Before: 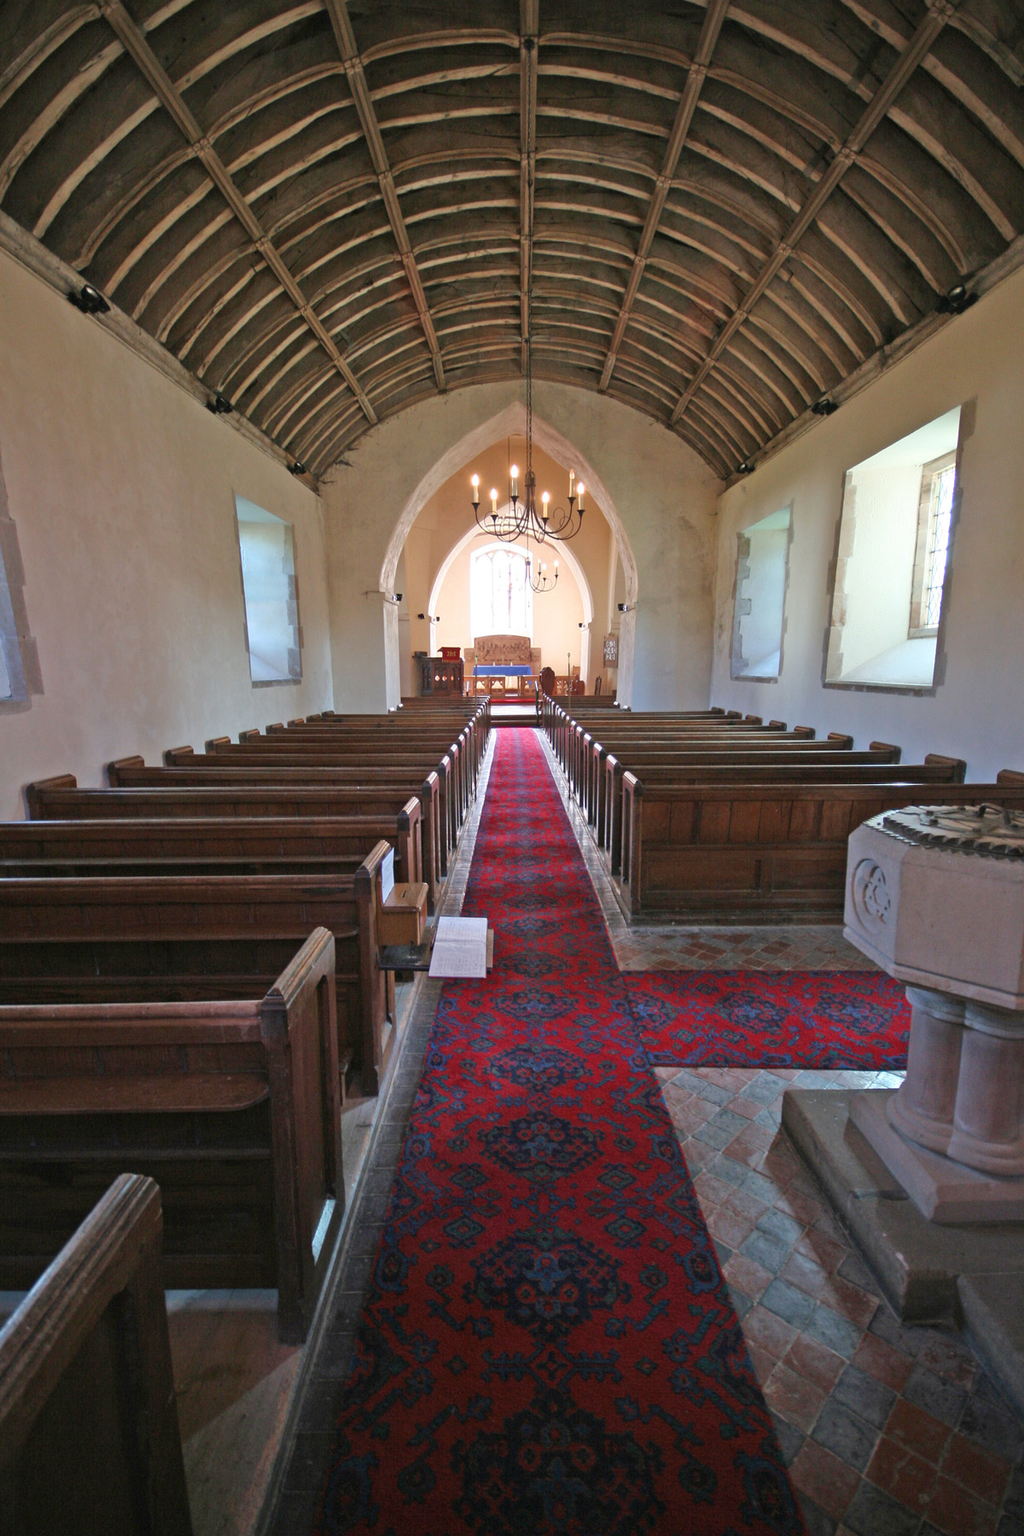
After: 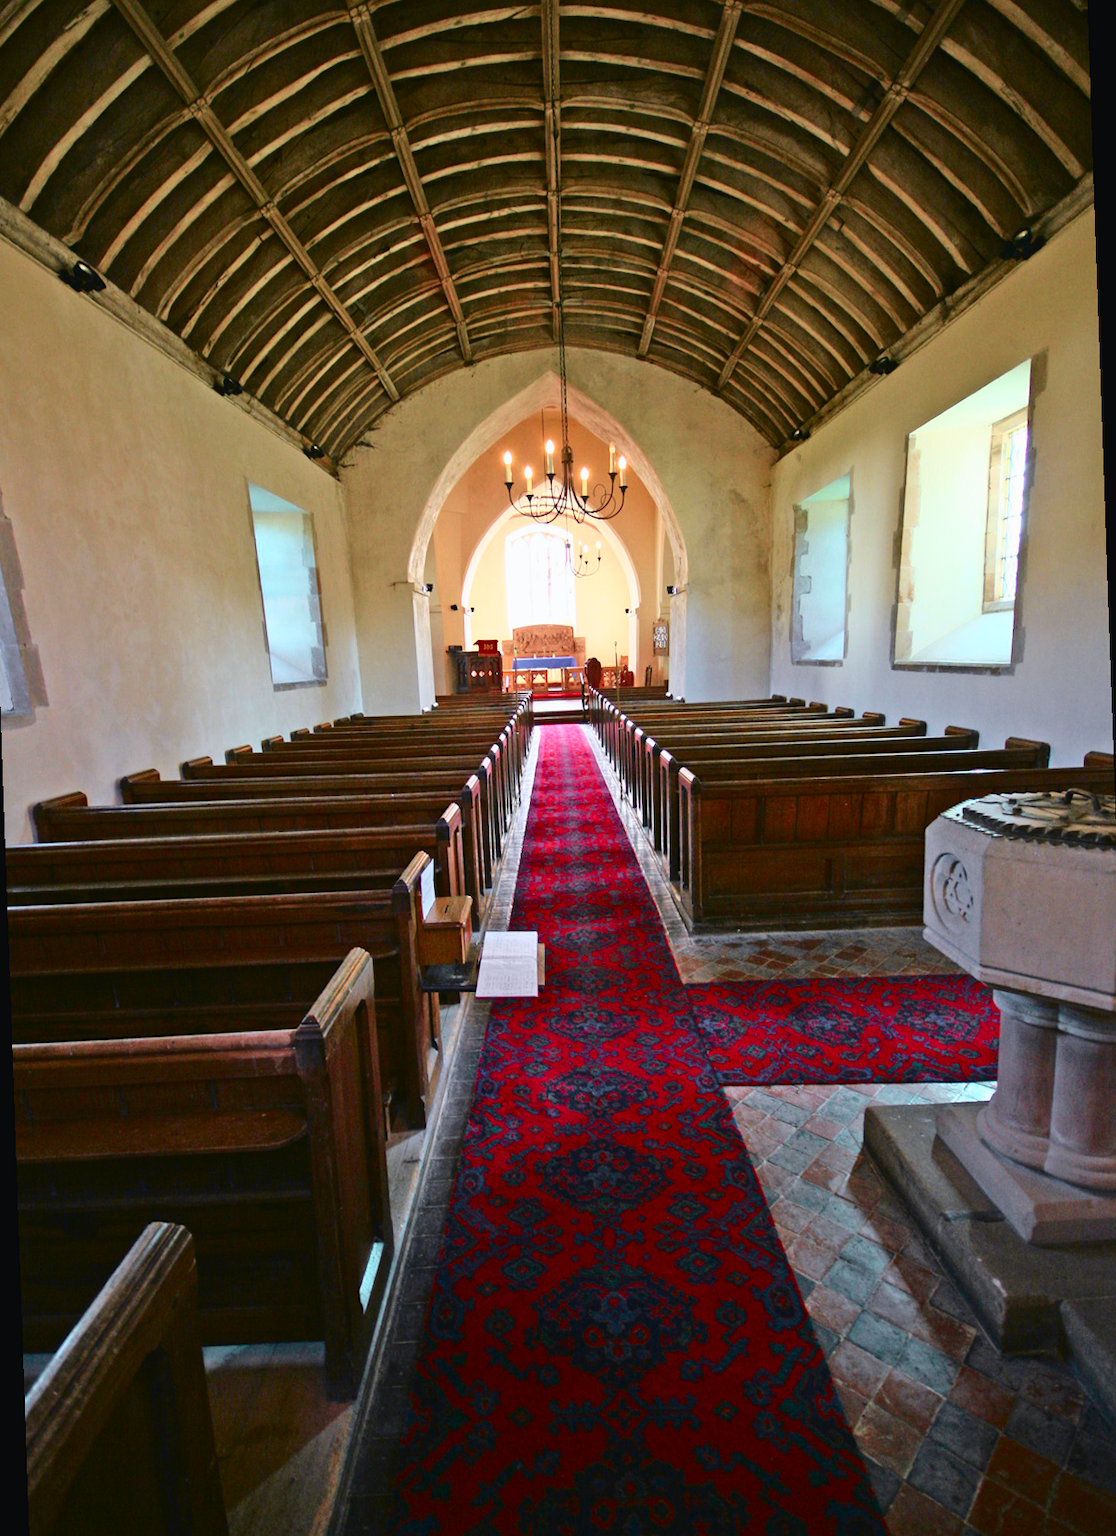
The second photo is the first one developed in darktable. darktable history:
tone curve: curves: ch0 [(0, 0.023) (0.132, 0.075) (0.251, 0.186) (0.441, 0.476) (0.662, 0.757) (0.849, 0.927) (1, 0.99)]; ch1 [(0, 0) (0.447, 0.411) (0.483, 0.469) (0.498, 0.496) (0.518, 0.514) (0.561, 0.59) (0.606, 0.659) (0.657, 0.725) (0.869, 0.916) (1, 1)]; ch2 [(0, 0) (0.307, 0.315) (0.425, 0.438) (0.483, 0.477) (0.503, 0.503) (0.526, 0.553) (0.552, 0.601) (0.615, 0.669) (0.703, 0.797) (0.985, 0.966)], color space Lab, independent channels
rotate and perspective: rotation -2°, crop left 0.022, crop right 0.978, crop top 0.049, crop bottom 0.951
